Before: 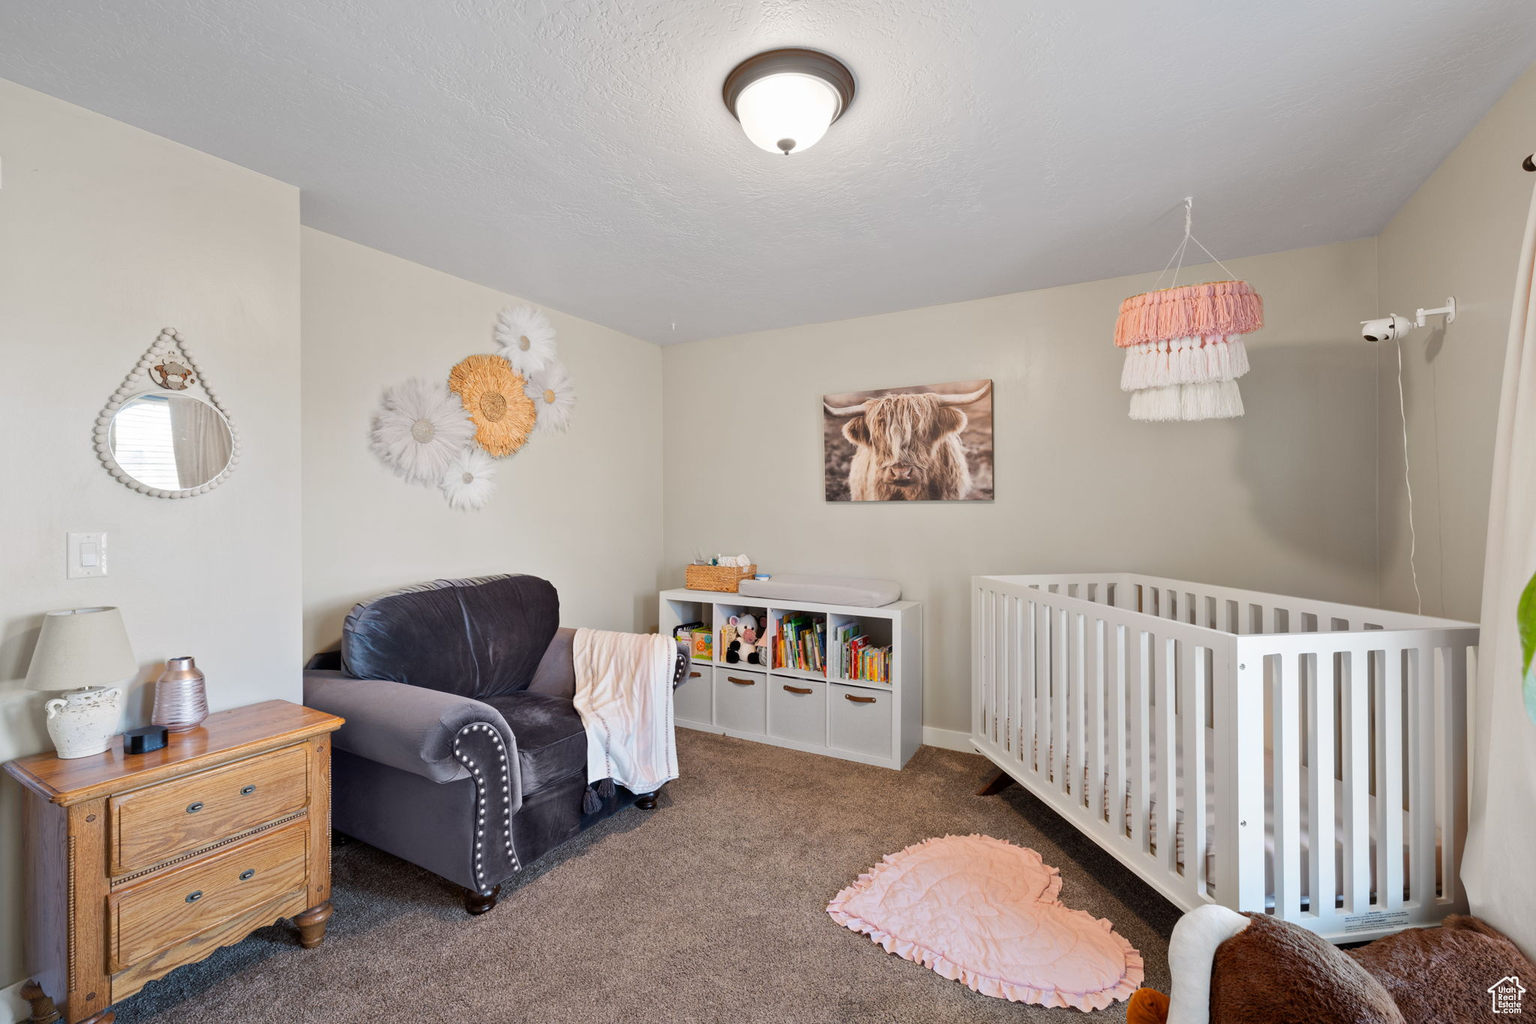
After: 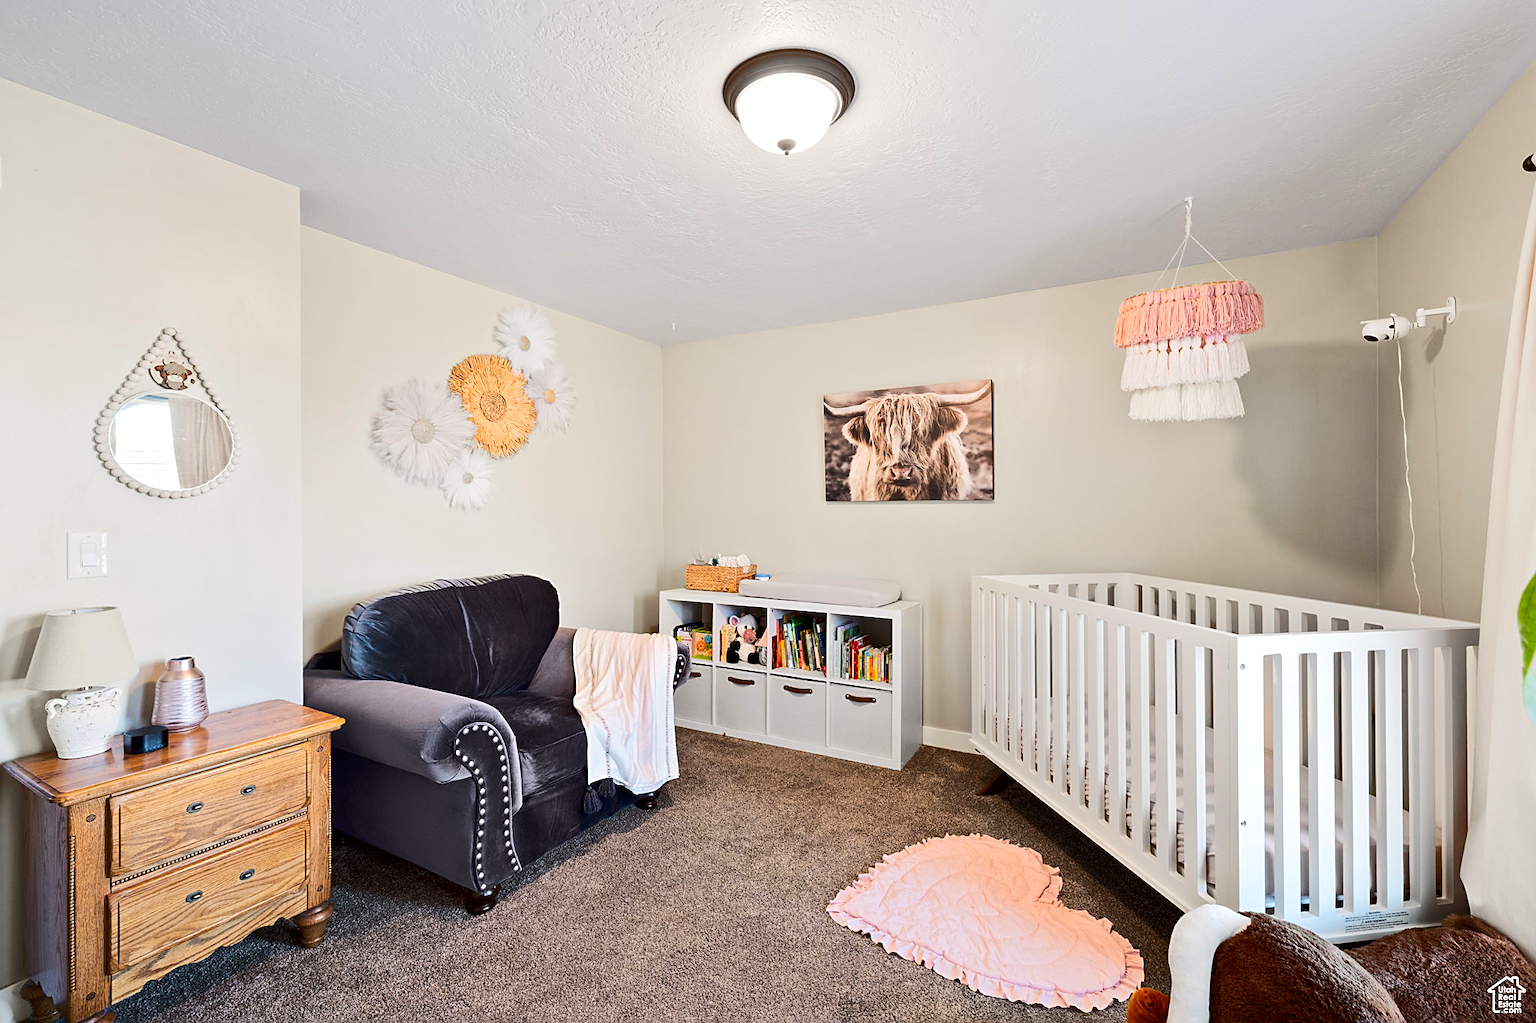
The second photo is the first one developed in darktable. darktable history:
contrast brightness saturation: contrast 0.065, brightness -0.134, saturation 0.06
sharpen: on, module defaults
tone equalizer: -8 EV 0.004 EV, -7 EV -0.021 EV, -6 EV 0.039 EV, -5 EV 0.046 EV, -4 EV 0.304 EV, -3 EV 0.647 EV, -2 EV 0.567 EV, -1 EV 0.189 EV, +0 EV 0.019 EV, edges refinement/feathering 500, mask exposure compensation -1.57 EV, preserve details no
